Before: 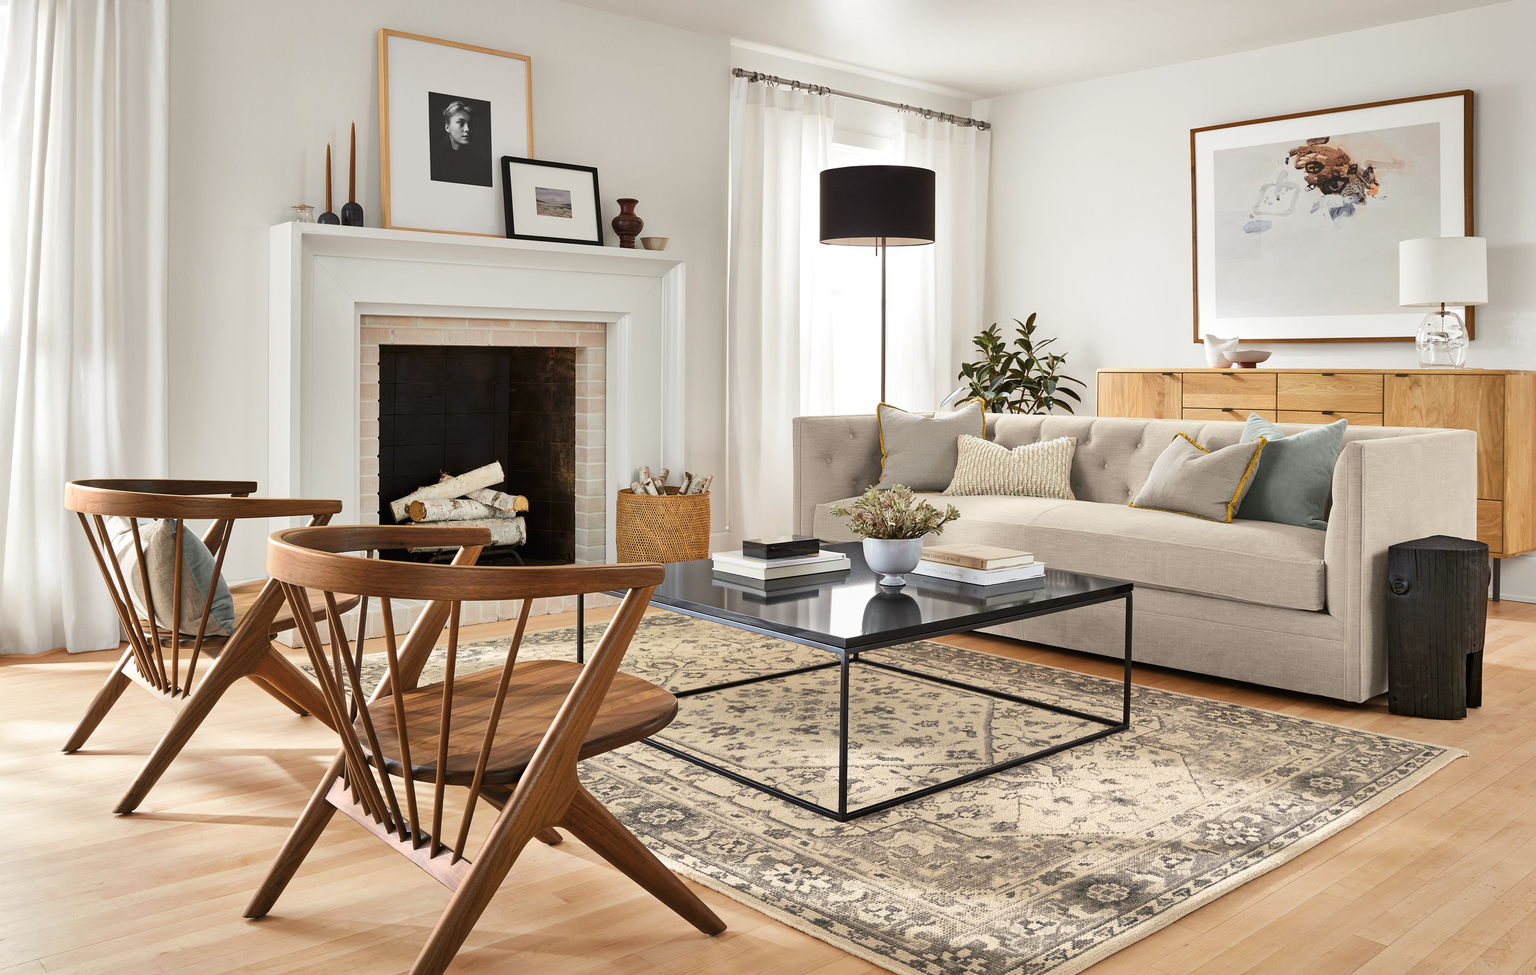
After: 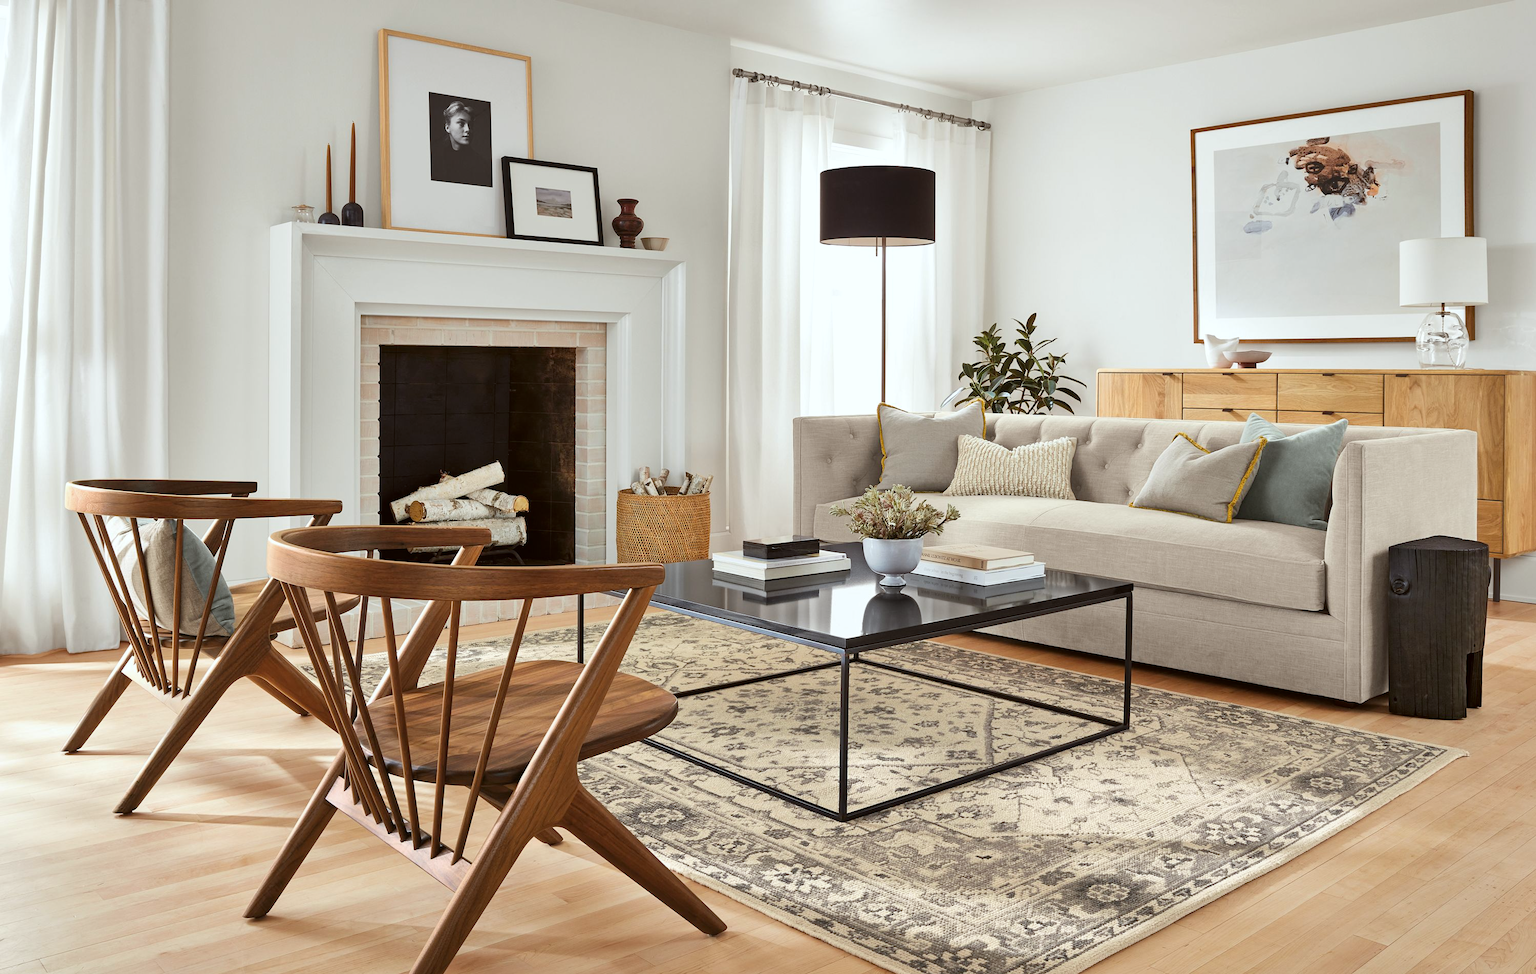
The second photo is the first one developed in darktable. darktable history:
color correction: highlights a* -2.94, highlights b* -2.49, shadows a* 2.51, shadows b* 2.78
